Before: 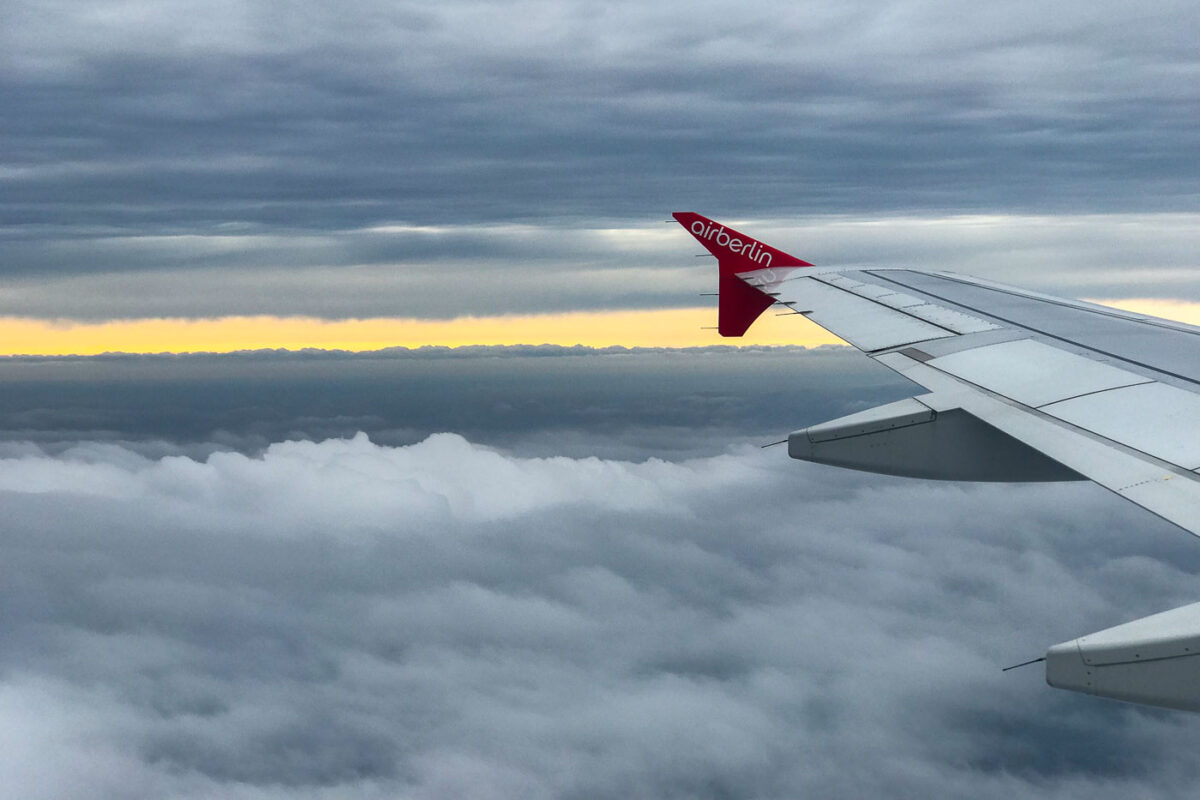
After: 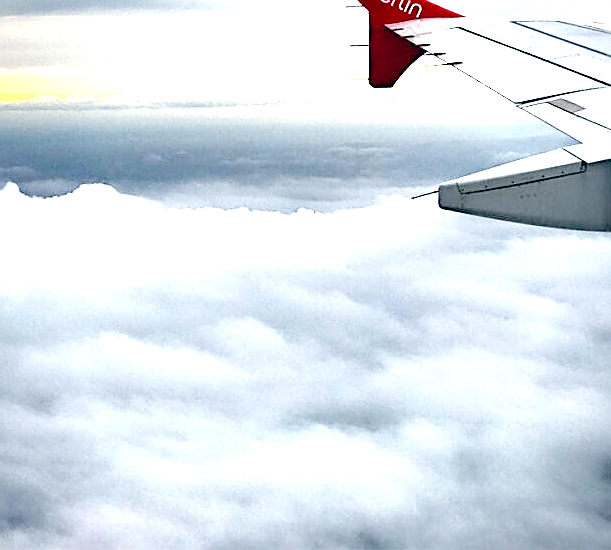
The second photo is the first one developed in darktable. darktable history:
base curve: curves: ch0 [(0, 0) (0.303, 0.277) (1, 1)], fusion 1
sharpen: on, module defaults
crop and rotate: left 29.214%, top 31.163%, right 19.822%
color correction: highlights a* 2.84, highlights b* 5.03, shadows a* -2.71, shadows b* -4.92, saturation 0.777
exposure: black level correction 0, exposure 1.452 EV, compensate exposure bias true, compensate highlight preservation false
vignetting: fall-off radius 60.37%, saturation 0.37
